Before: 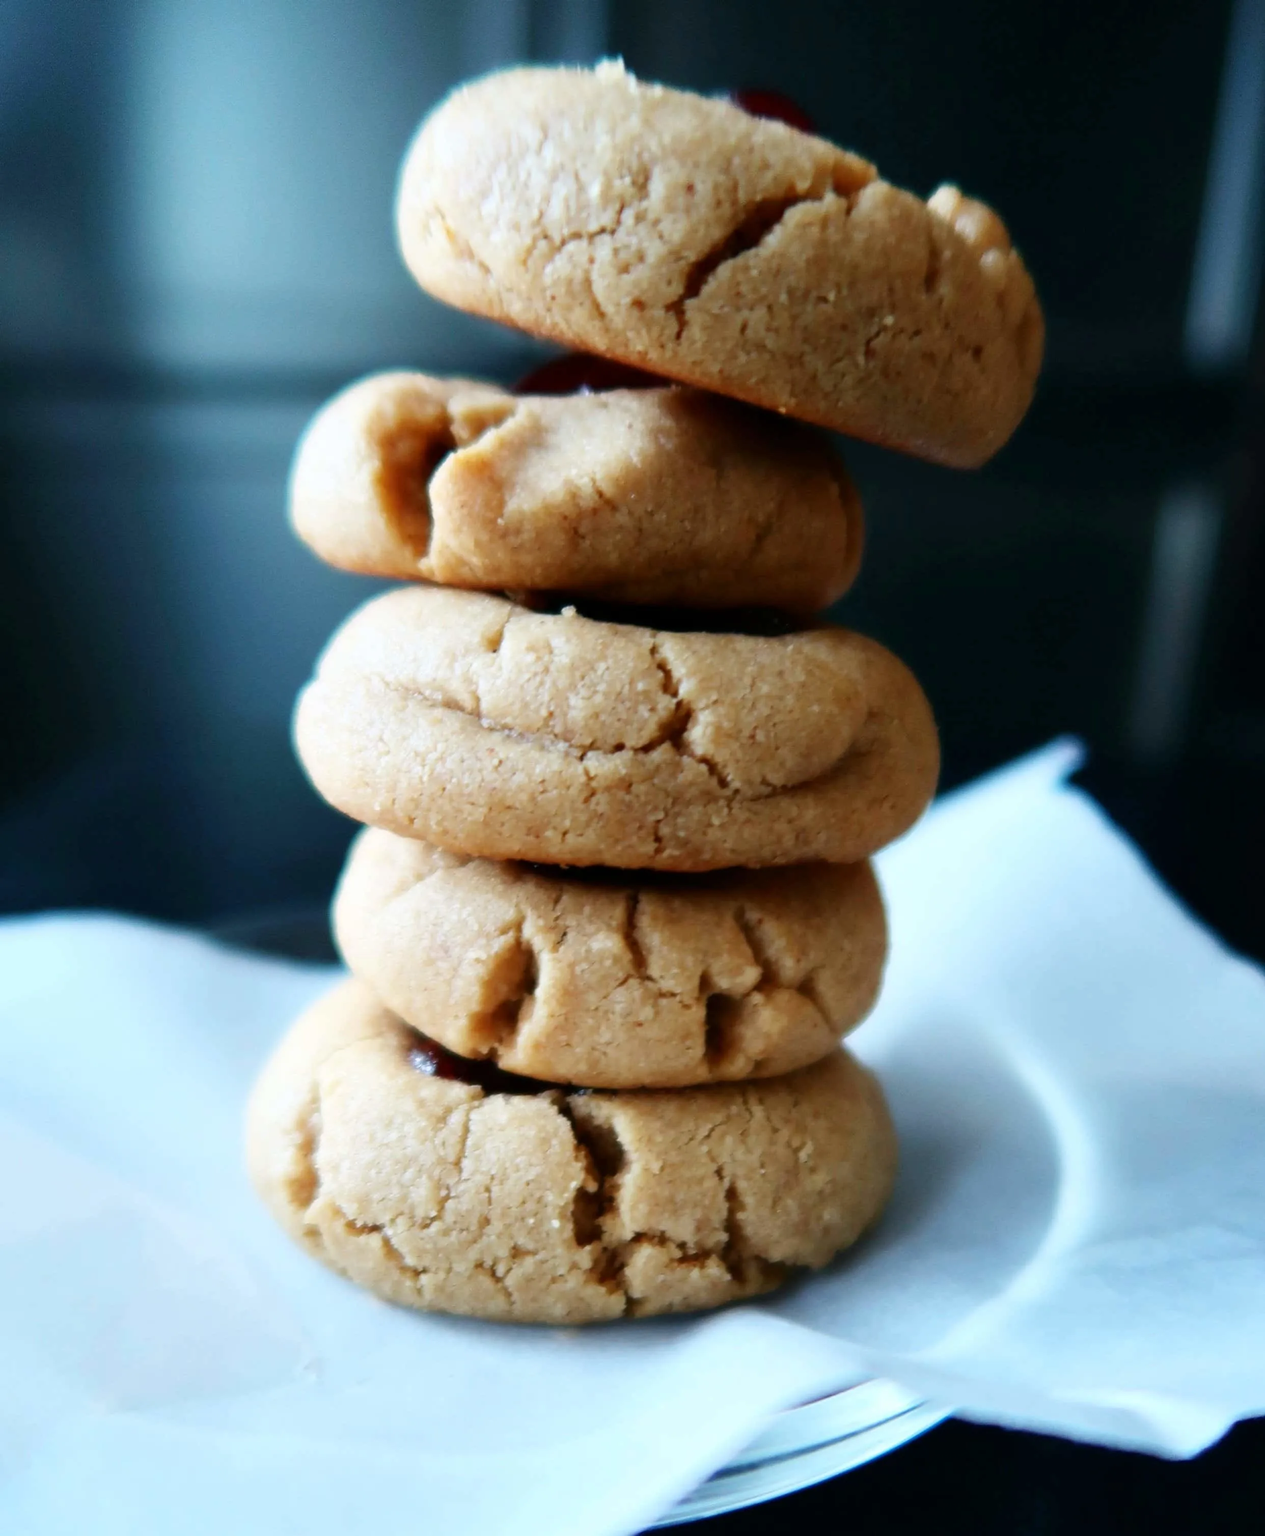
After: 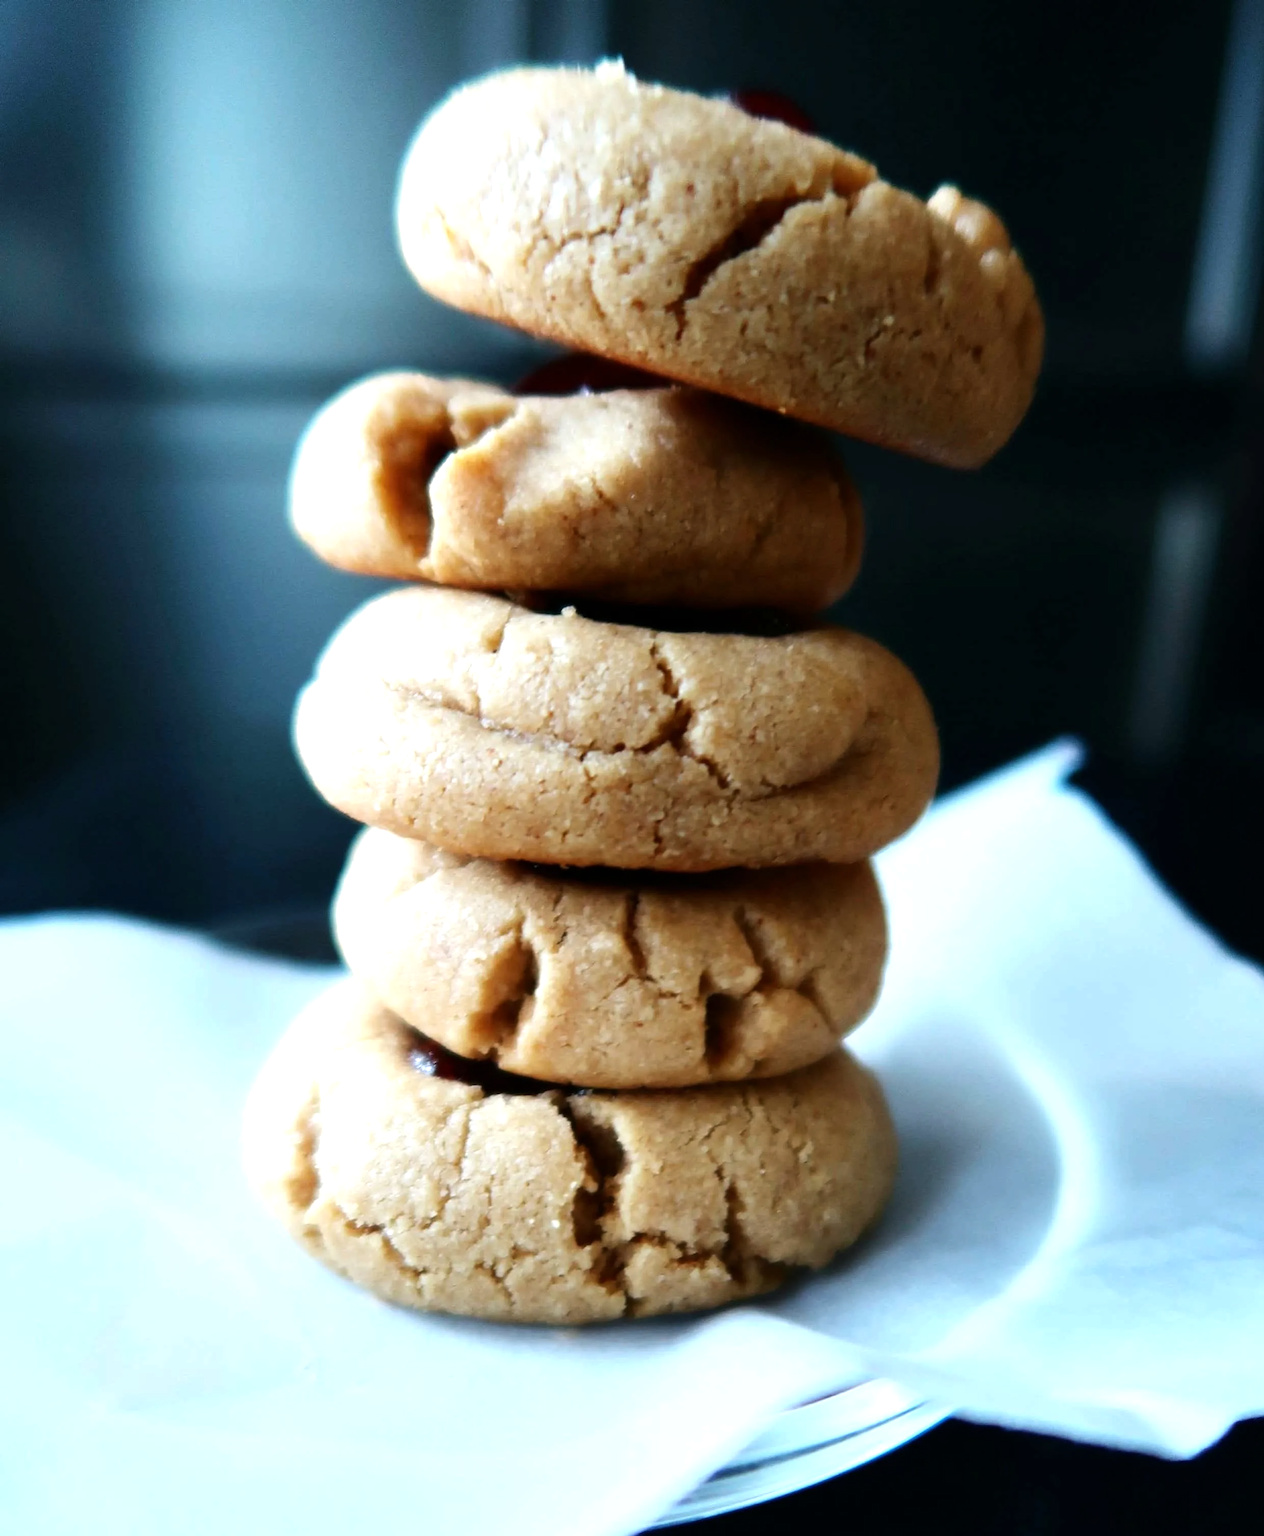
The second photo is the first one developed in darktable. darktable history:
tone equalizer: -8 EV -0.417 EV, -7 EV -0.363 EV, -6 EV -0.364 EV, -5 EV -0.191 EV, -3 EV 0.204 EV, -2 EV 0.315 EV, -1 EV 0.41 EV, +0 EV 0.405 EV, edges refinement/feathering 500, mask exposure compensation -1.57 EV, preserve details no
